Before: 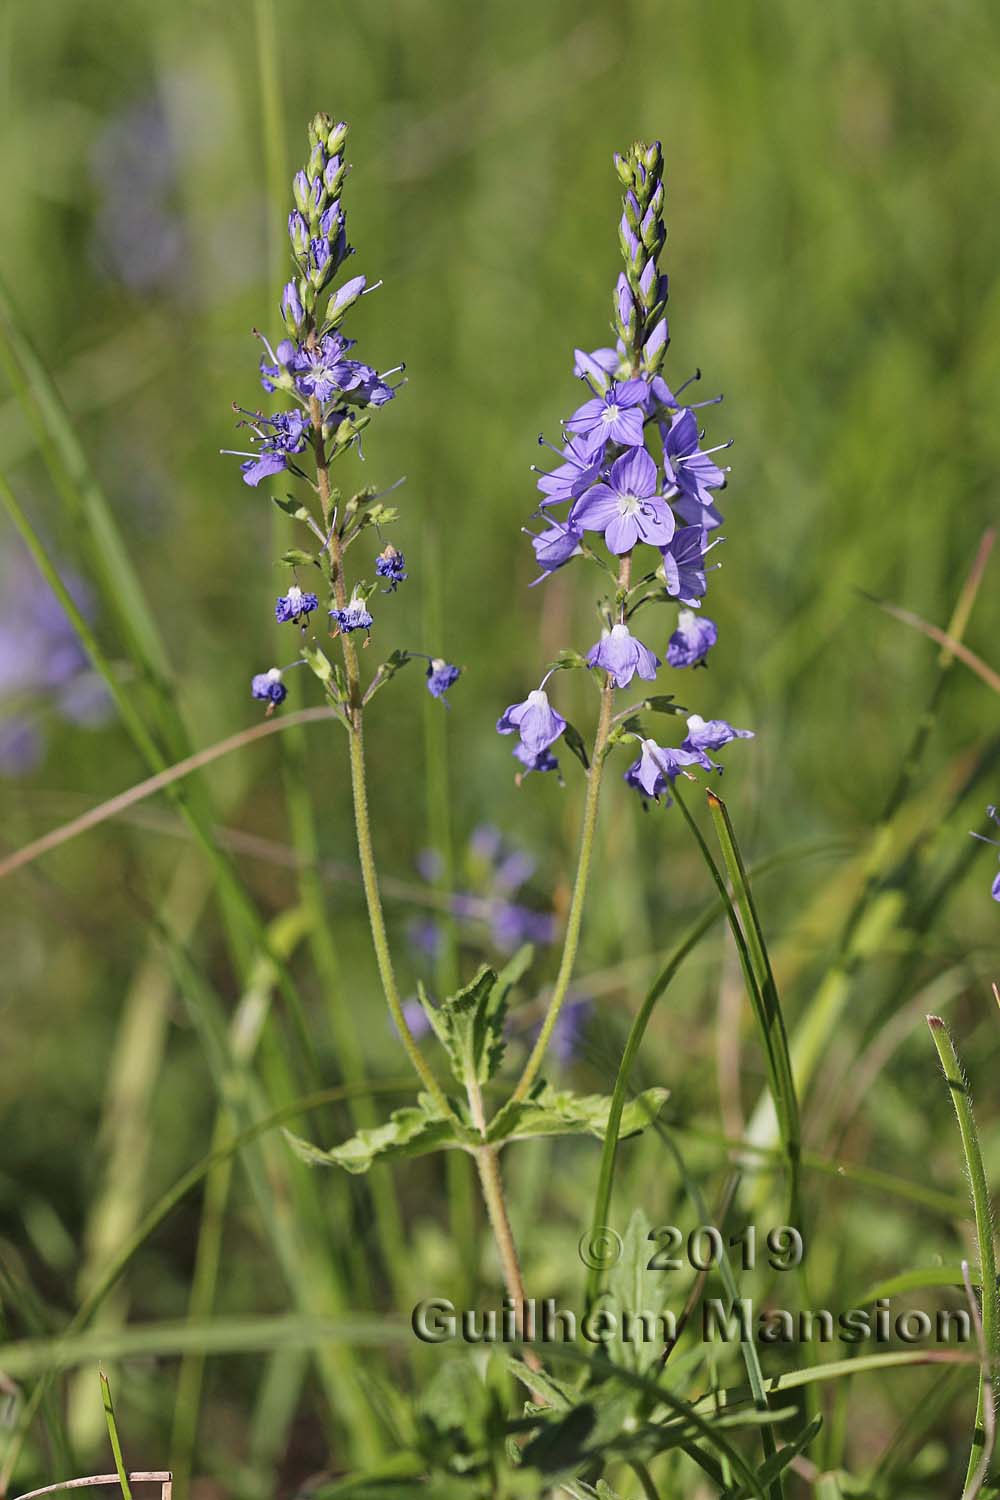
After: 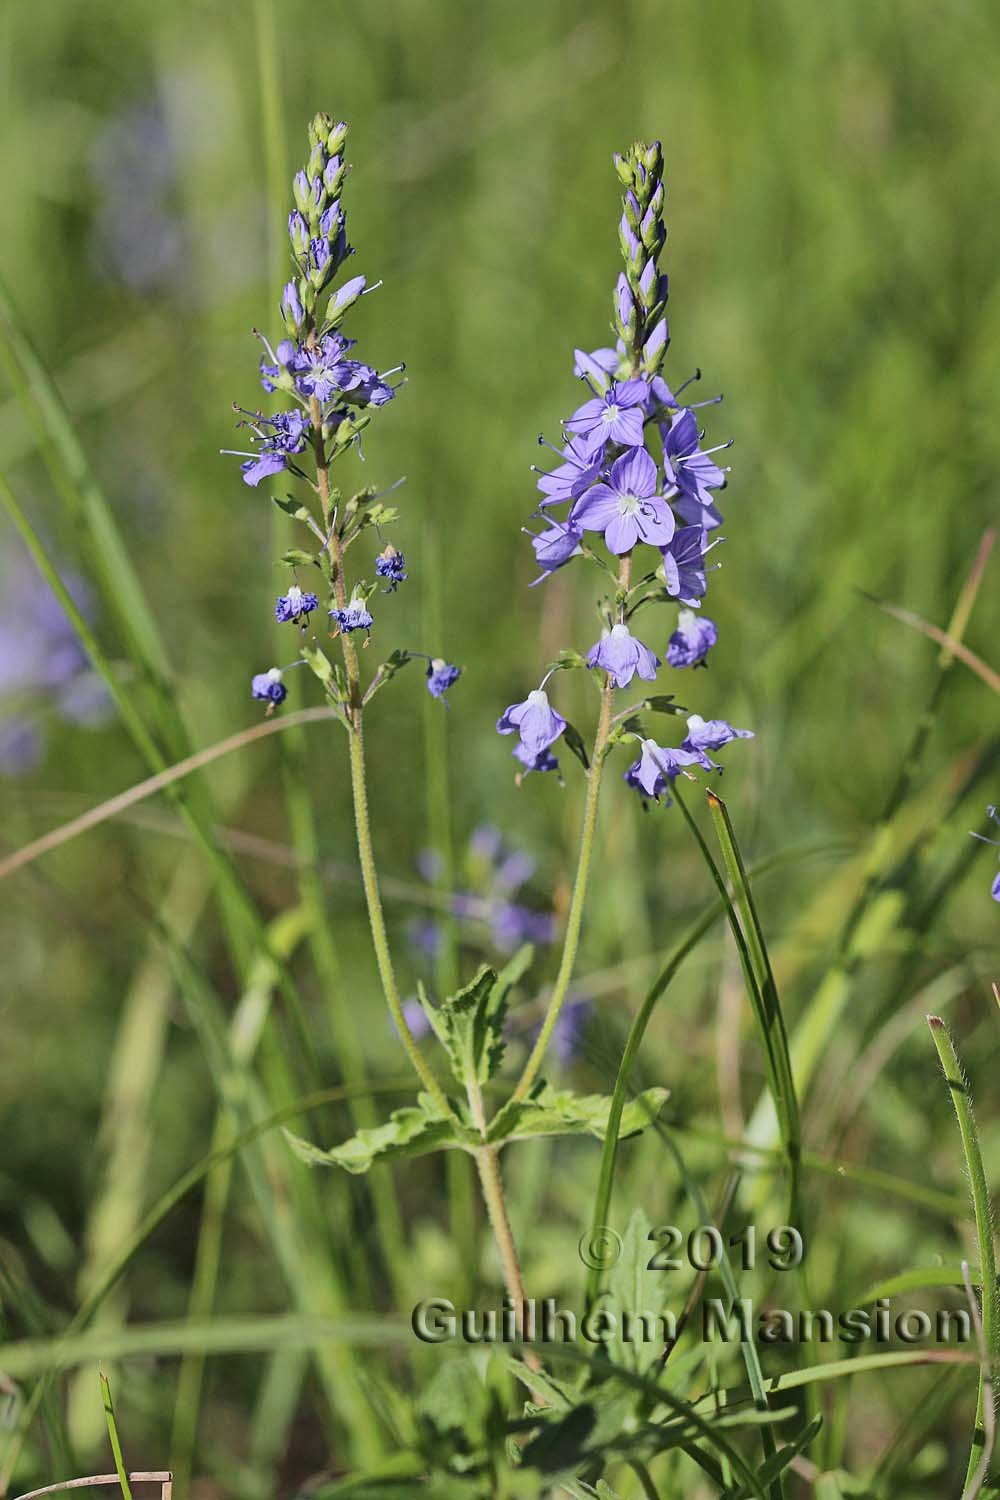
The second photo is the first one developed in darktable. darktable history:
contrast brightness saturation: contrast 0.149, brightness 0.05
shadows and highlights: shadows 25.68, highlights -69.56
color calibration: illuminant Planckian (black body), x 0.352, y 0.351, temperature 4799.71 K
